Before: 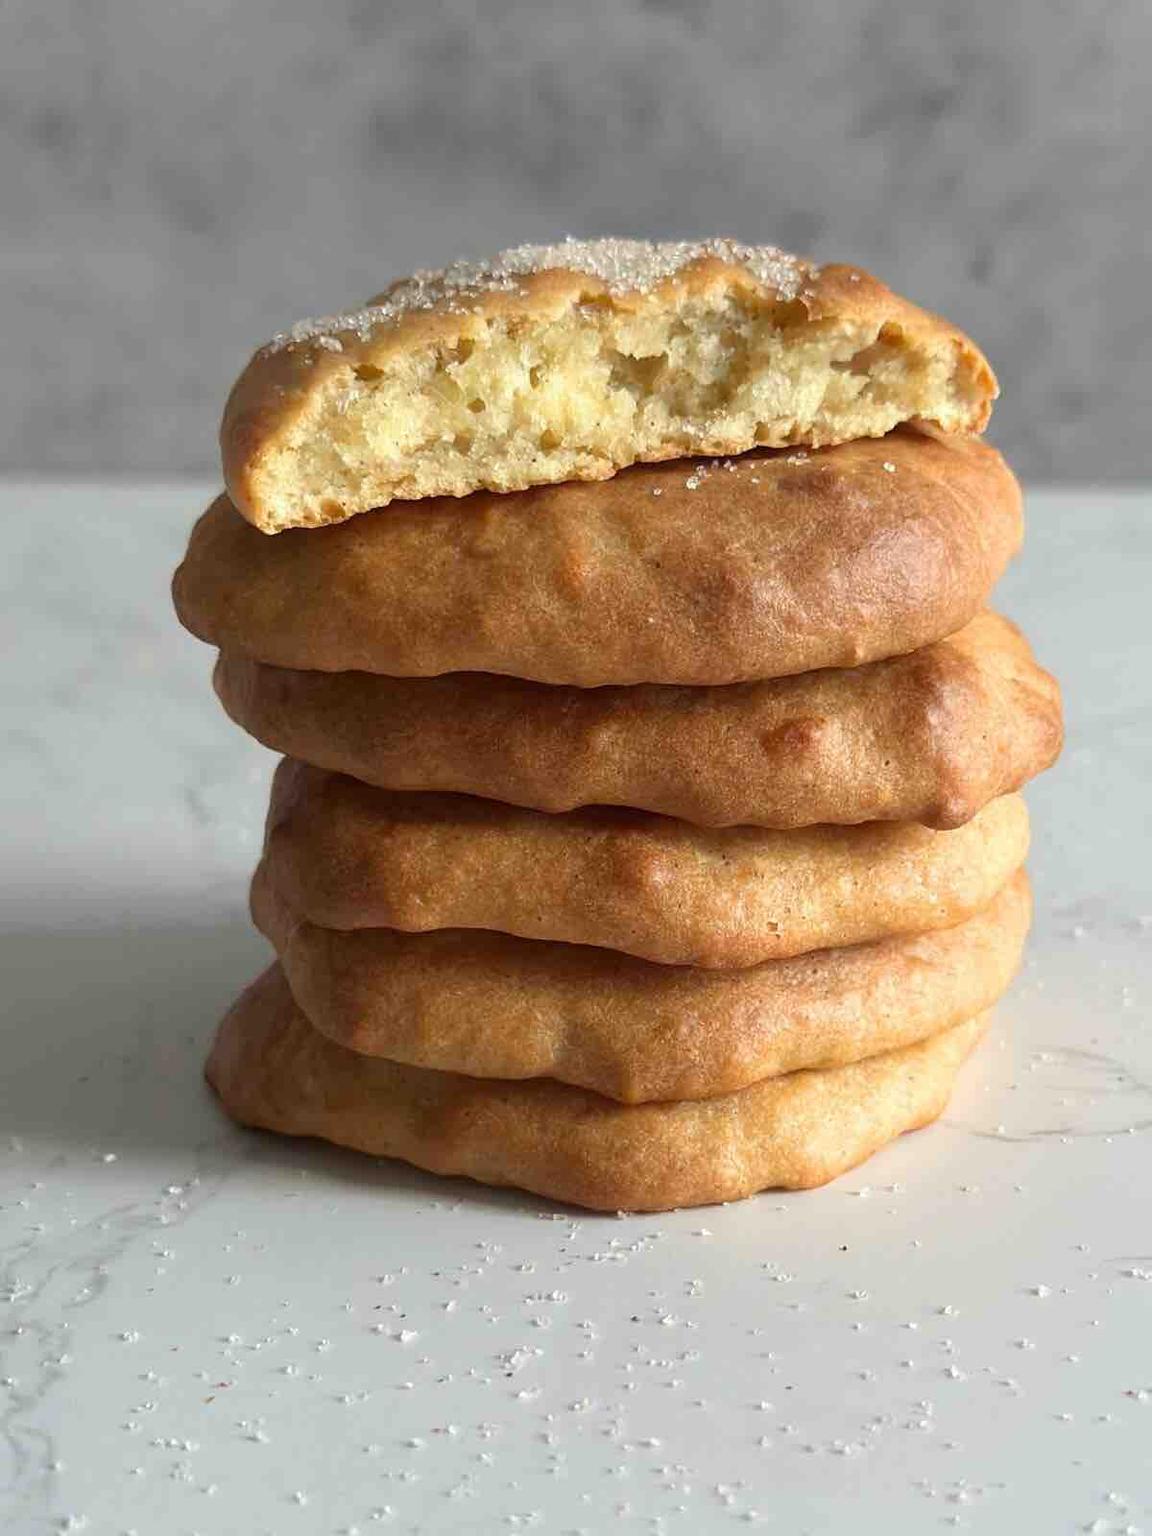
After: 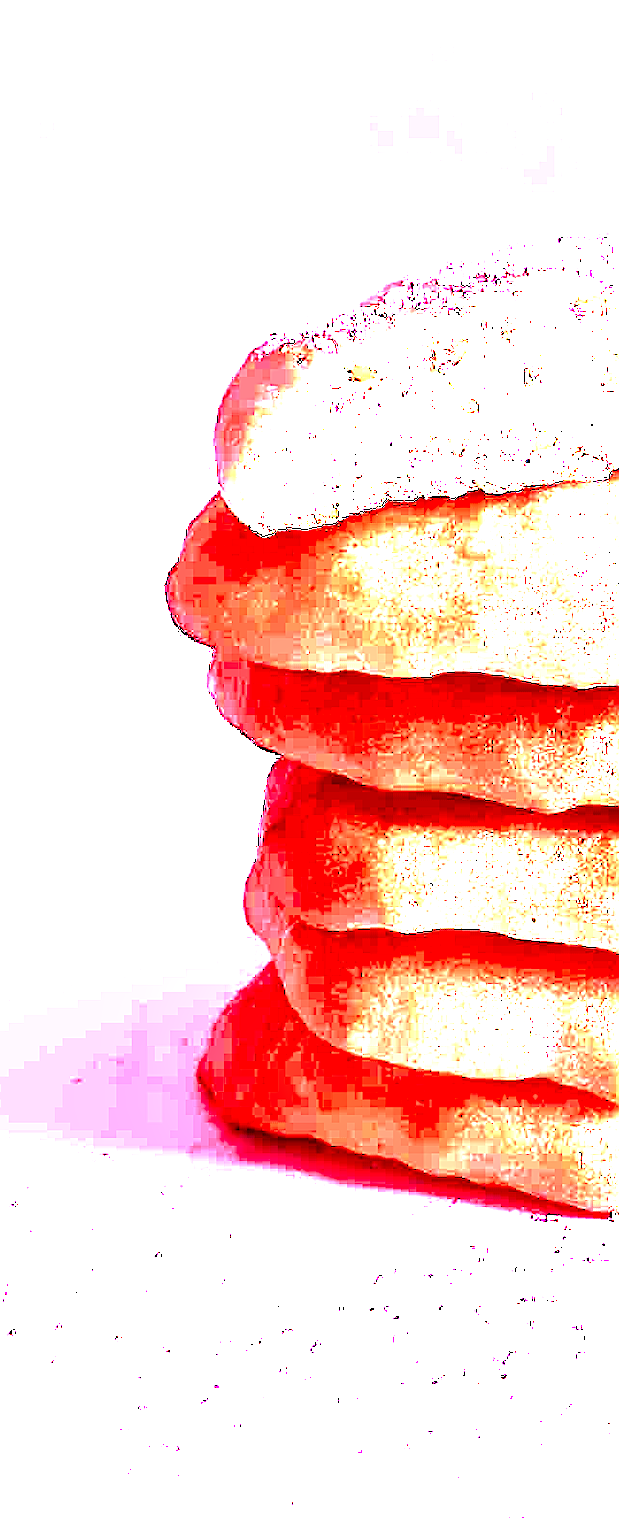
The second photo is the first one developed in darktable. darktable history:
tone equalizer: on, module defaults
exposure: black level correction 0, exposure 0.5 EV, compensate highlight preservation false
sharpen: on, module defaults
color balance rgb: shadows lift › luminance -21.66%, shadows lift › chroma 6.57%, shadows lift › hue 270°, power › chroma 0.68%, power › hue 60°, highlights gain › luminance 6.08%, highlights gain › chroma 1.33%, highlights gain › hue 90°, global offset › luminance -0.87%, perceptual saturation grading › global saturation 26.86%, perceptual saturation grading › highlights -28.39%, perceptual saturation grading › mid-tones 15.22%, perceptual saturation grading › shadows 33.98%, perceptual brilliance grading › highlights 10%, perceptual brilliance grading › mid-tones 5%
crop: left 0.587%, right 45.588%, bottom 0.086%
base curve: curves: ch0 [(0, 0) (0.841, 0.609) (1, 1)]
local contrast: mode bilateral grid, contrast 20, coarseness 50, detail 179%, midtone range 0.2
white balance: red 4.26, blue 1.802
